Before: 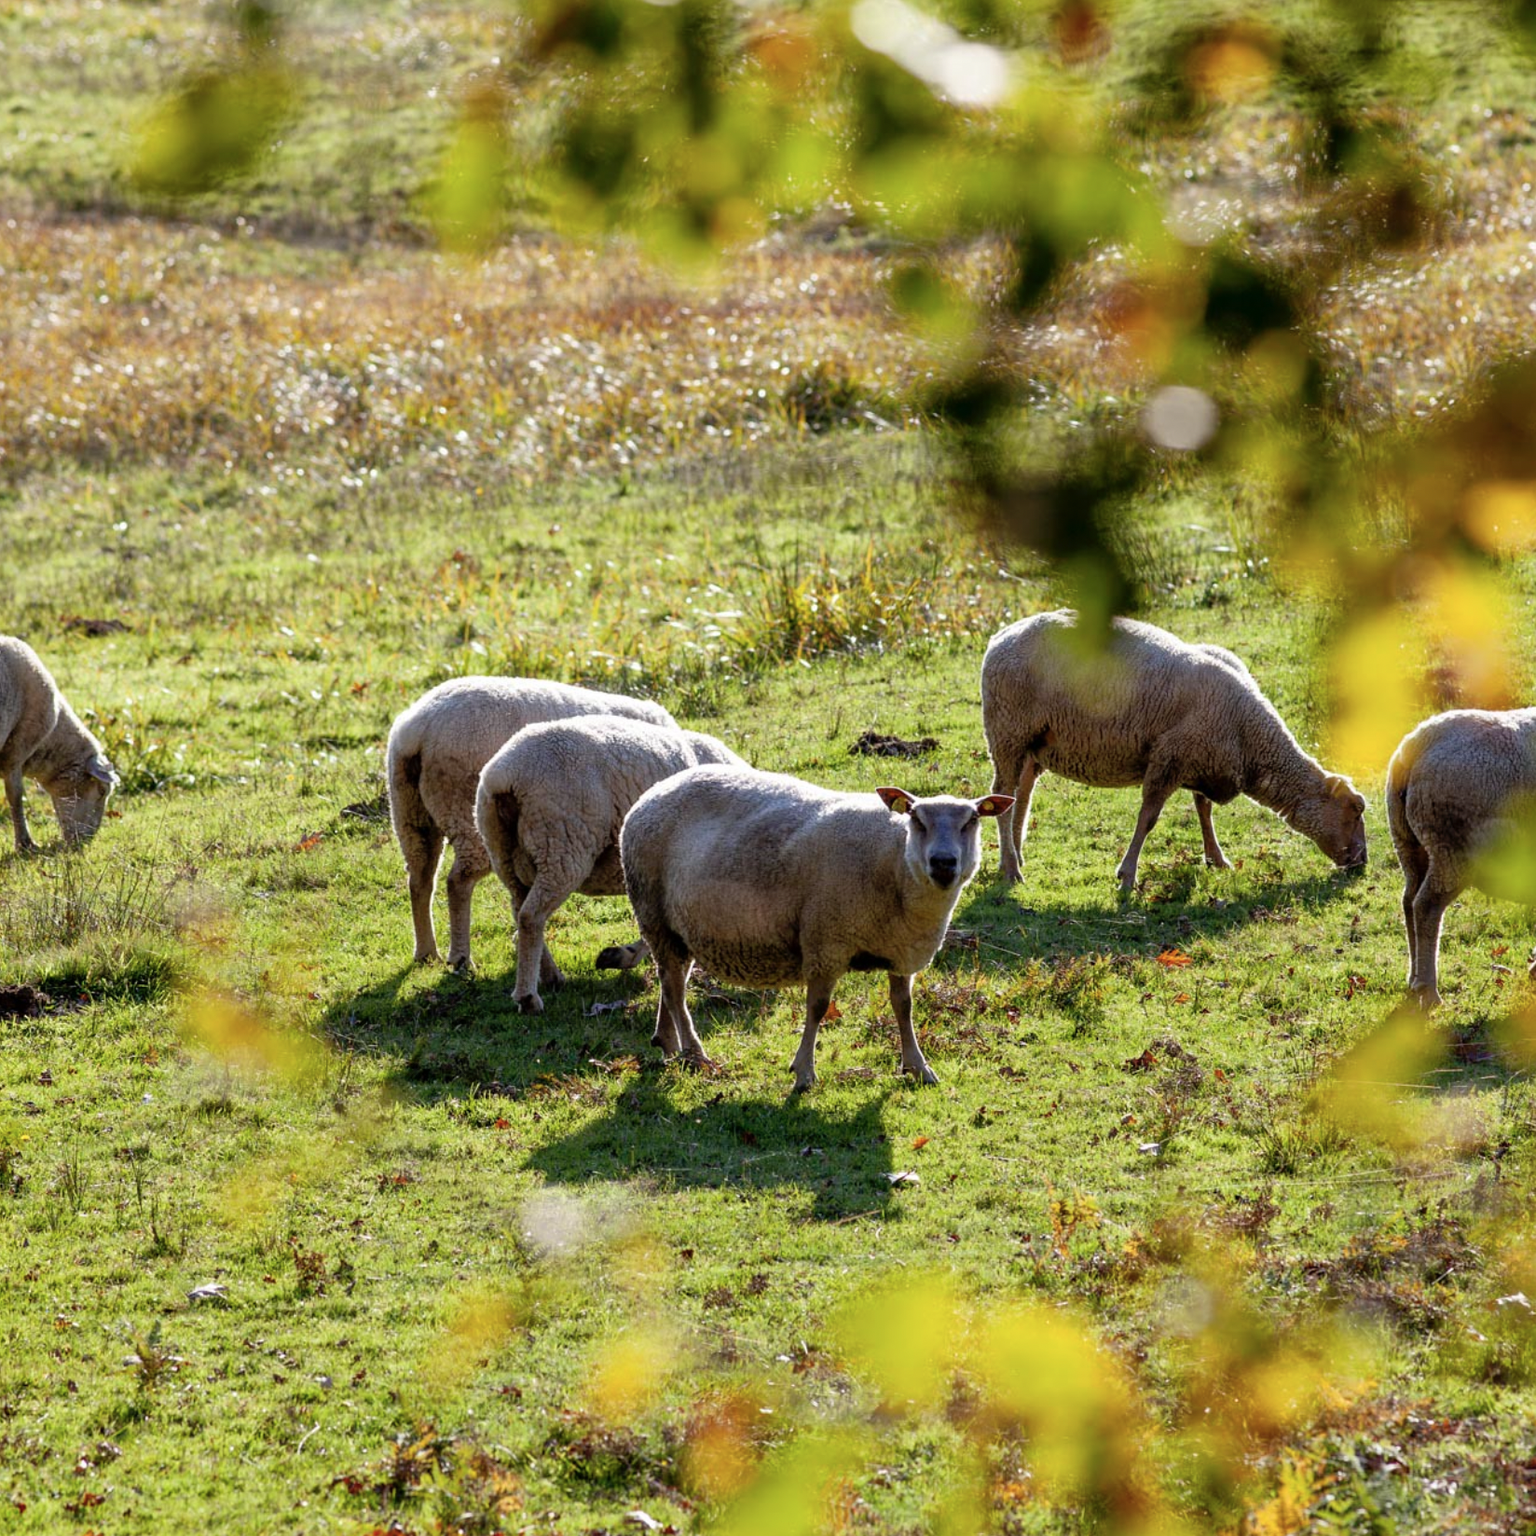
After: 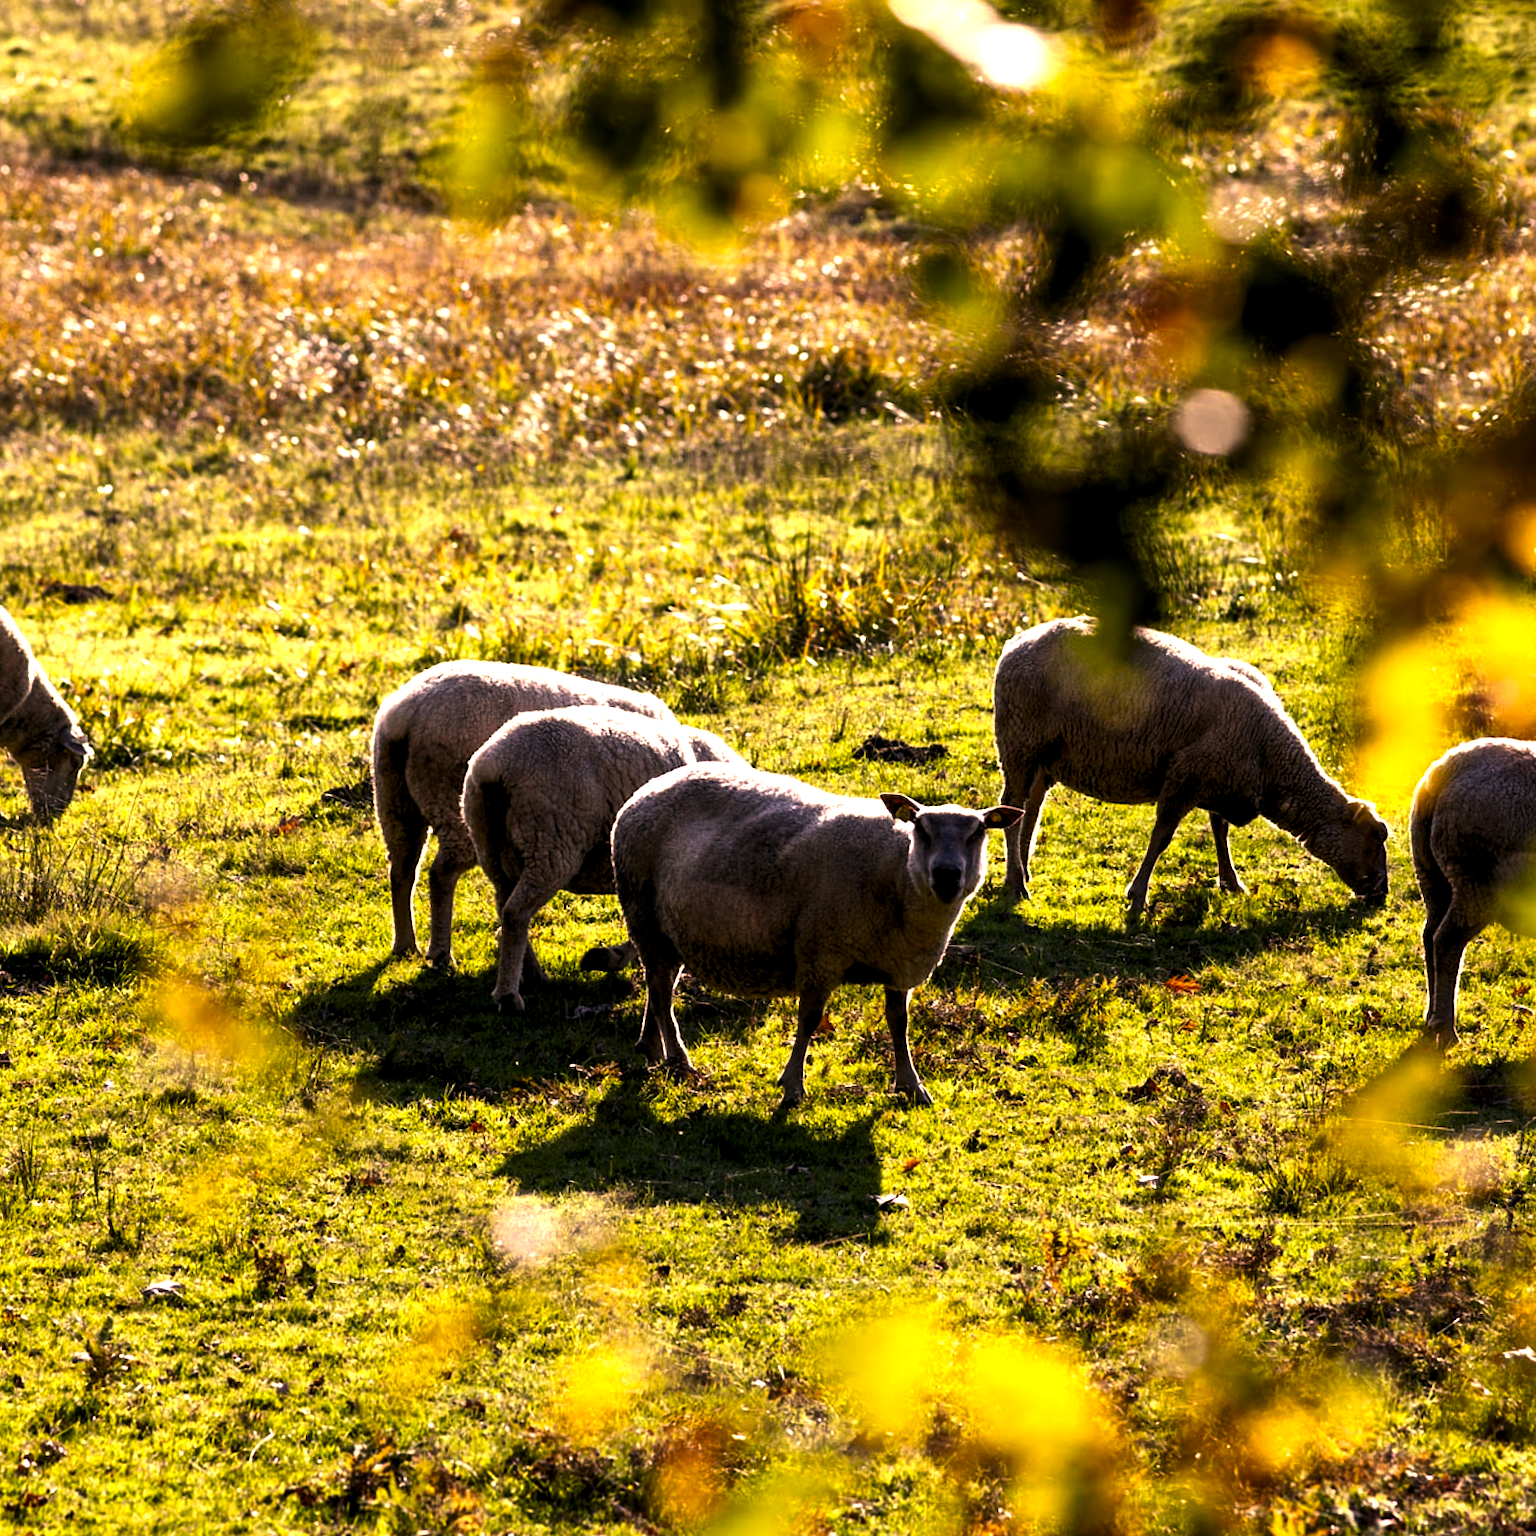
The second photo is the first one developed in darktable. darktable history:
contrast brightness saturation: contrast 0.07, brightness -0.13, saturation 0.06
crop and rotate: angle -2.38°
levels: levels [0.044, 0.475, 0.791]
color correction: highlights a* 21.88, highlights b* 22.25
